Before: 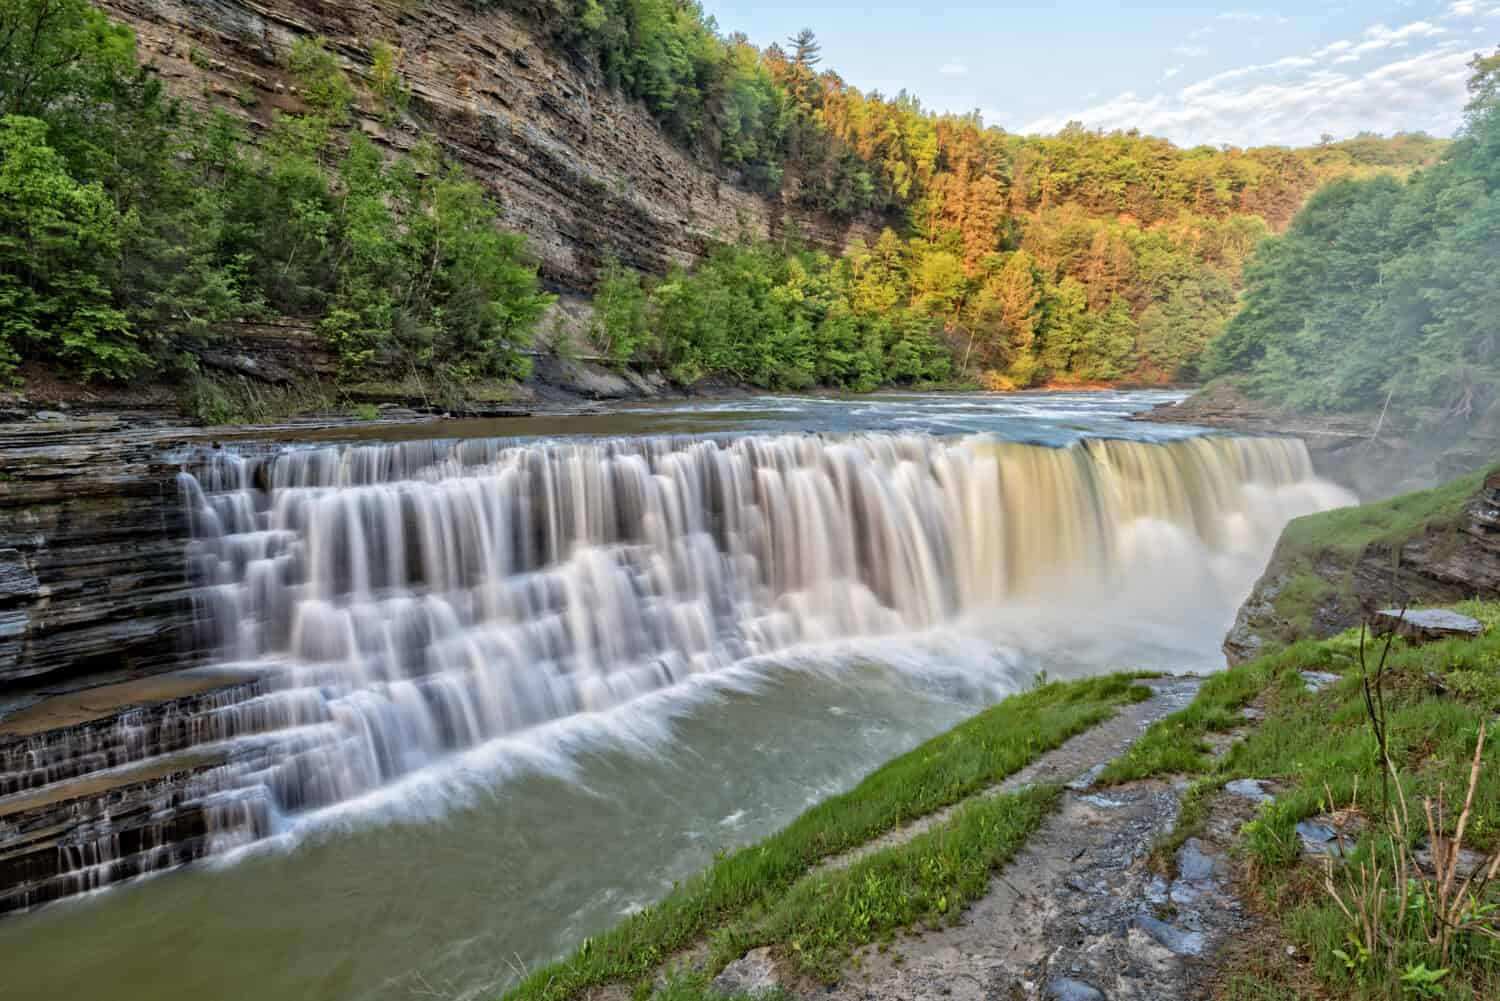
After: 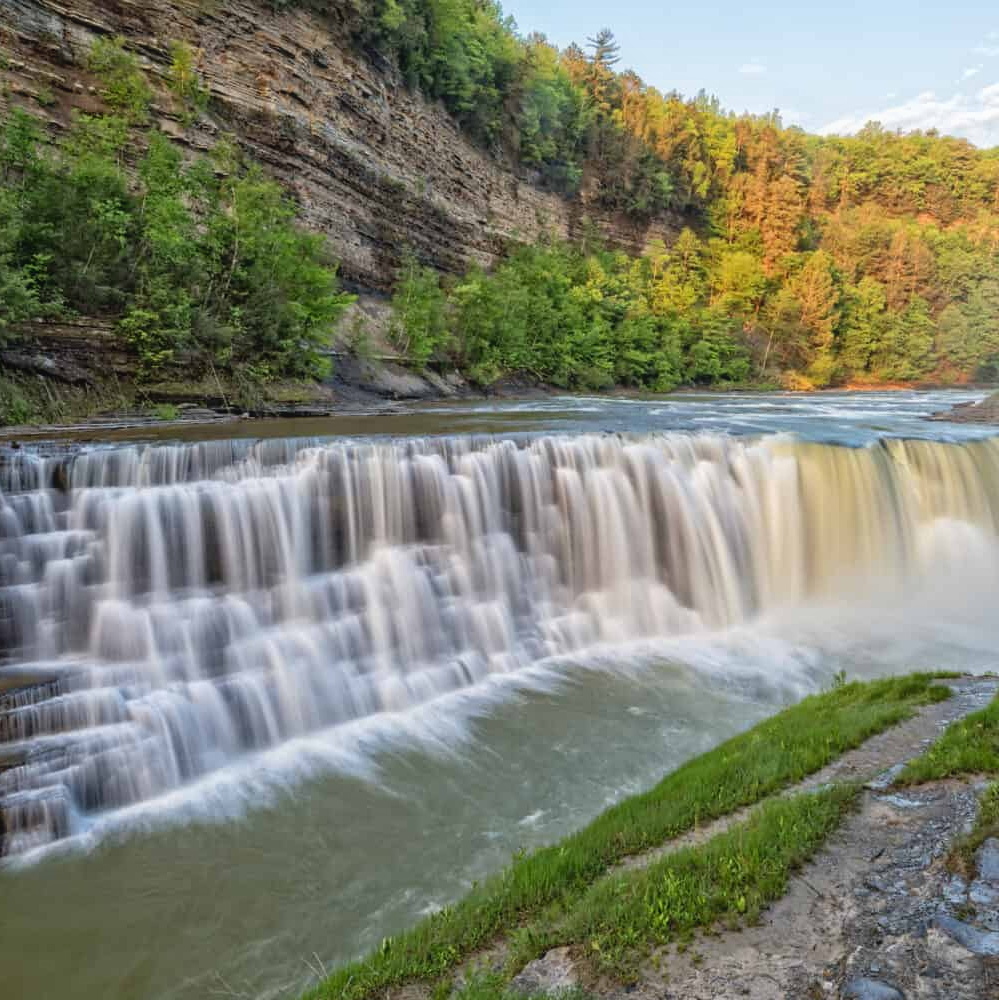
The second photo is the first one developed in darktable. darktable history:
contrast equalizer: y [[0.5, 0.488, 0.462, 0.461, 0.491, 0.5], [0.5 ×6], [0.5 ×6], [0 ×6], [0 ×6]]
crop and rotate: left 13.409%, right 19.924%
